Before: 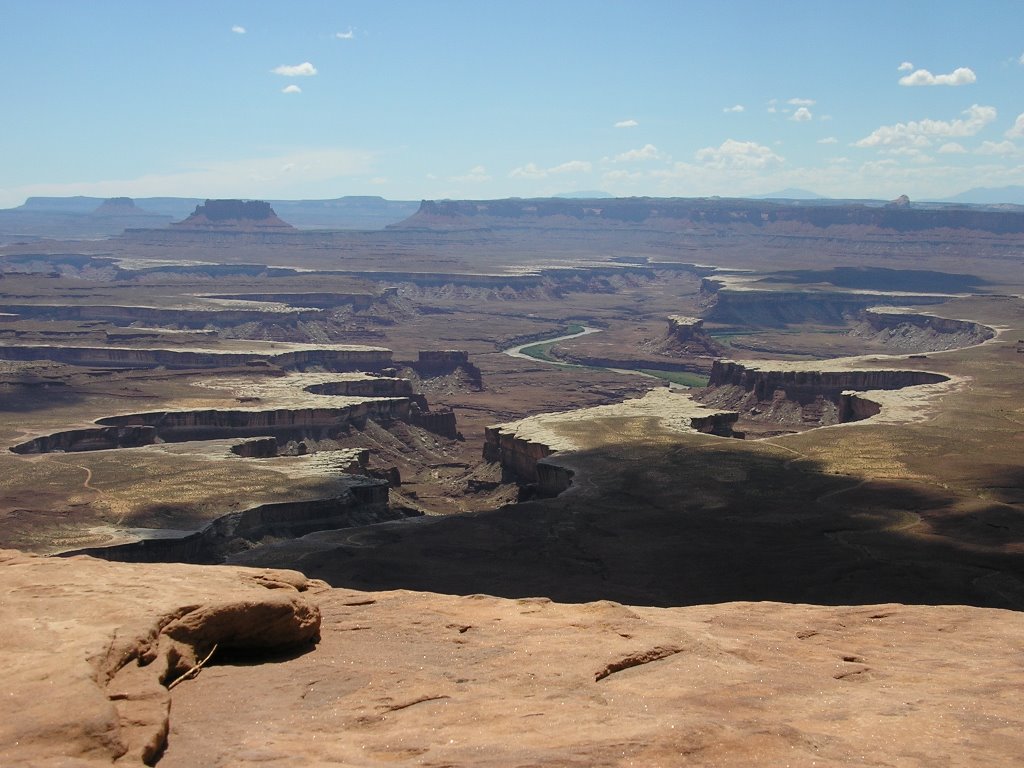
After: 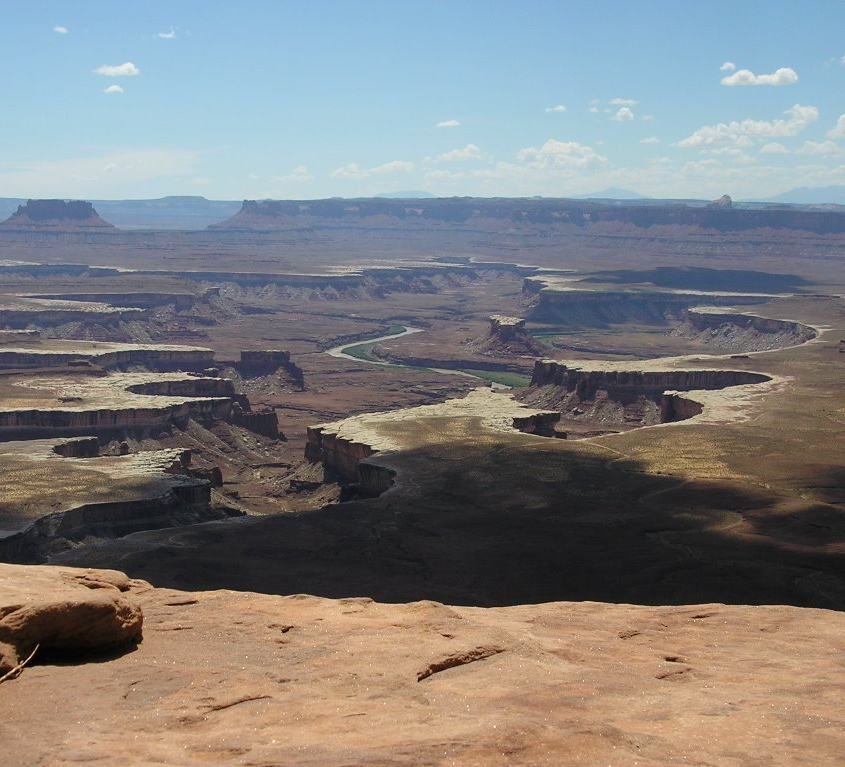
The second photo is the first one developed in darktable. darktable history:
crop: left 17.46%, bottom 0.03%
